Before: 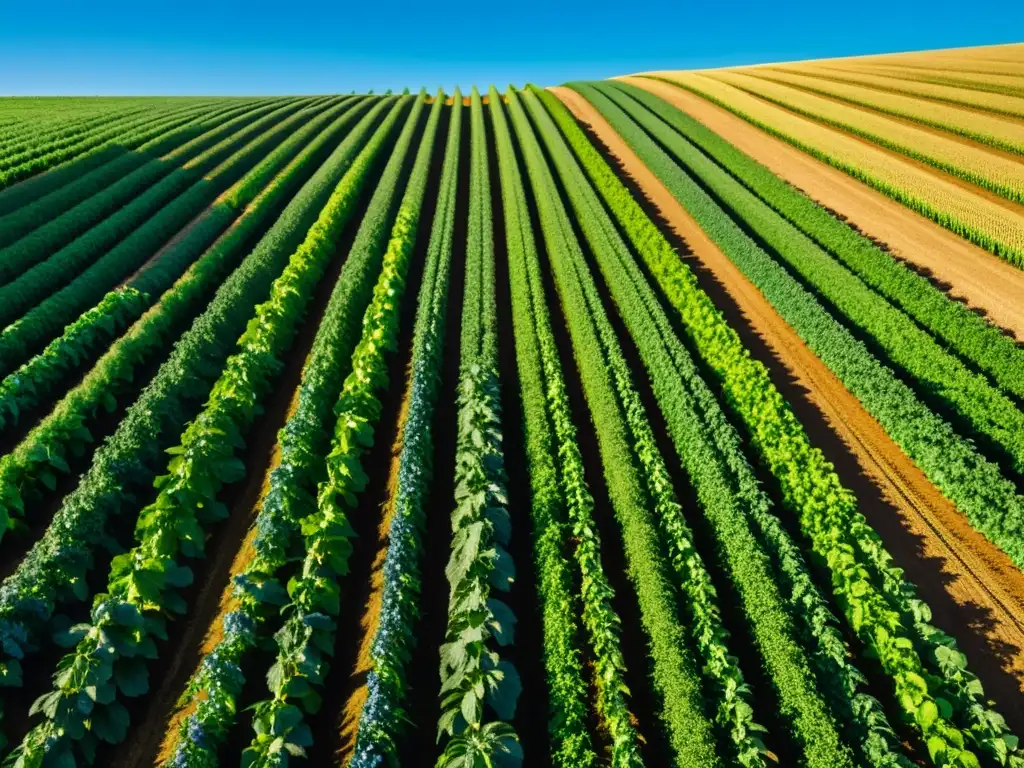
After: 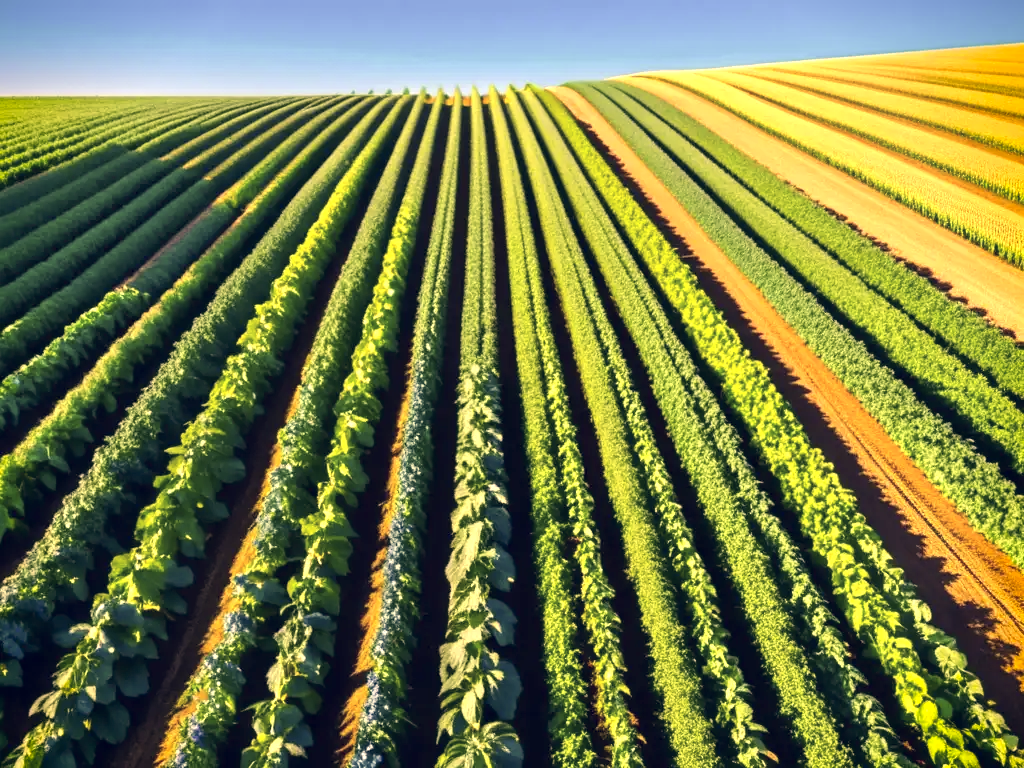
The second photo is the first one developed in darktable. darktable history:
color correction: highlights a* 20.24, highlights b* 28.05, shadows a* 3.39, shadows b* -17.59, saturation 0.756
exposure: exposure 0.777 EV, compensate exposure bias true, compensate highlight preservation false
vignetting: fall-off start 91.36%, saturation 0.376
